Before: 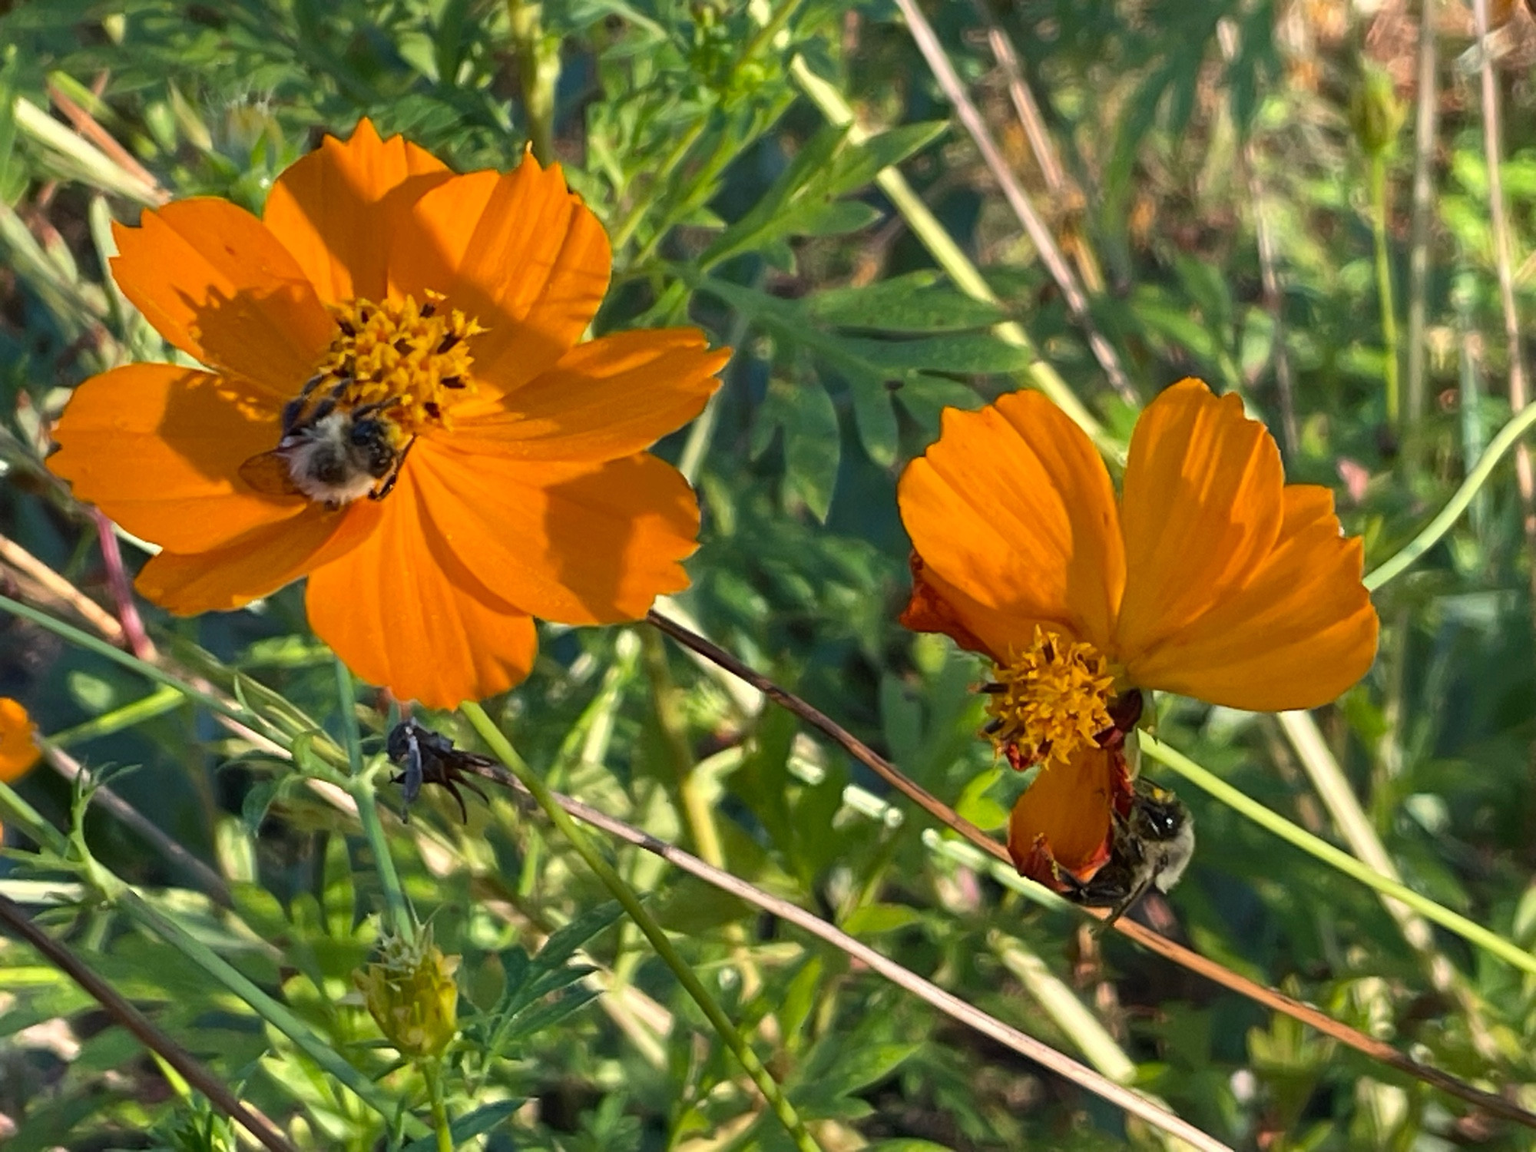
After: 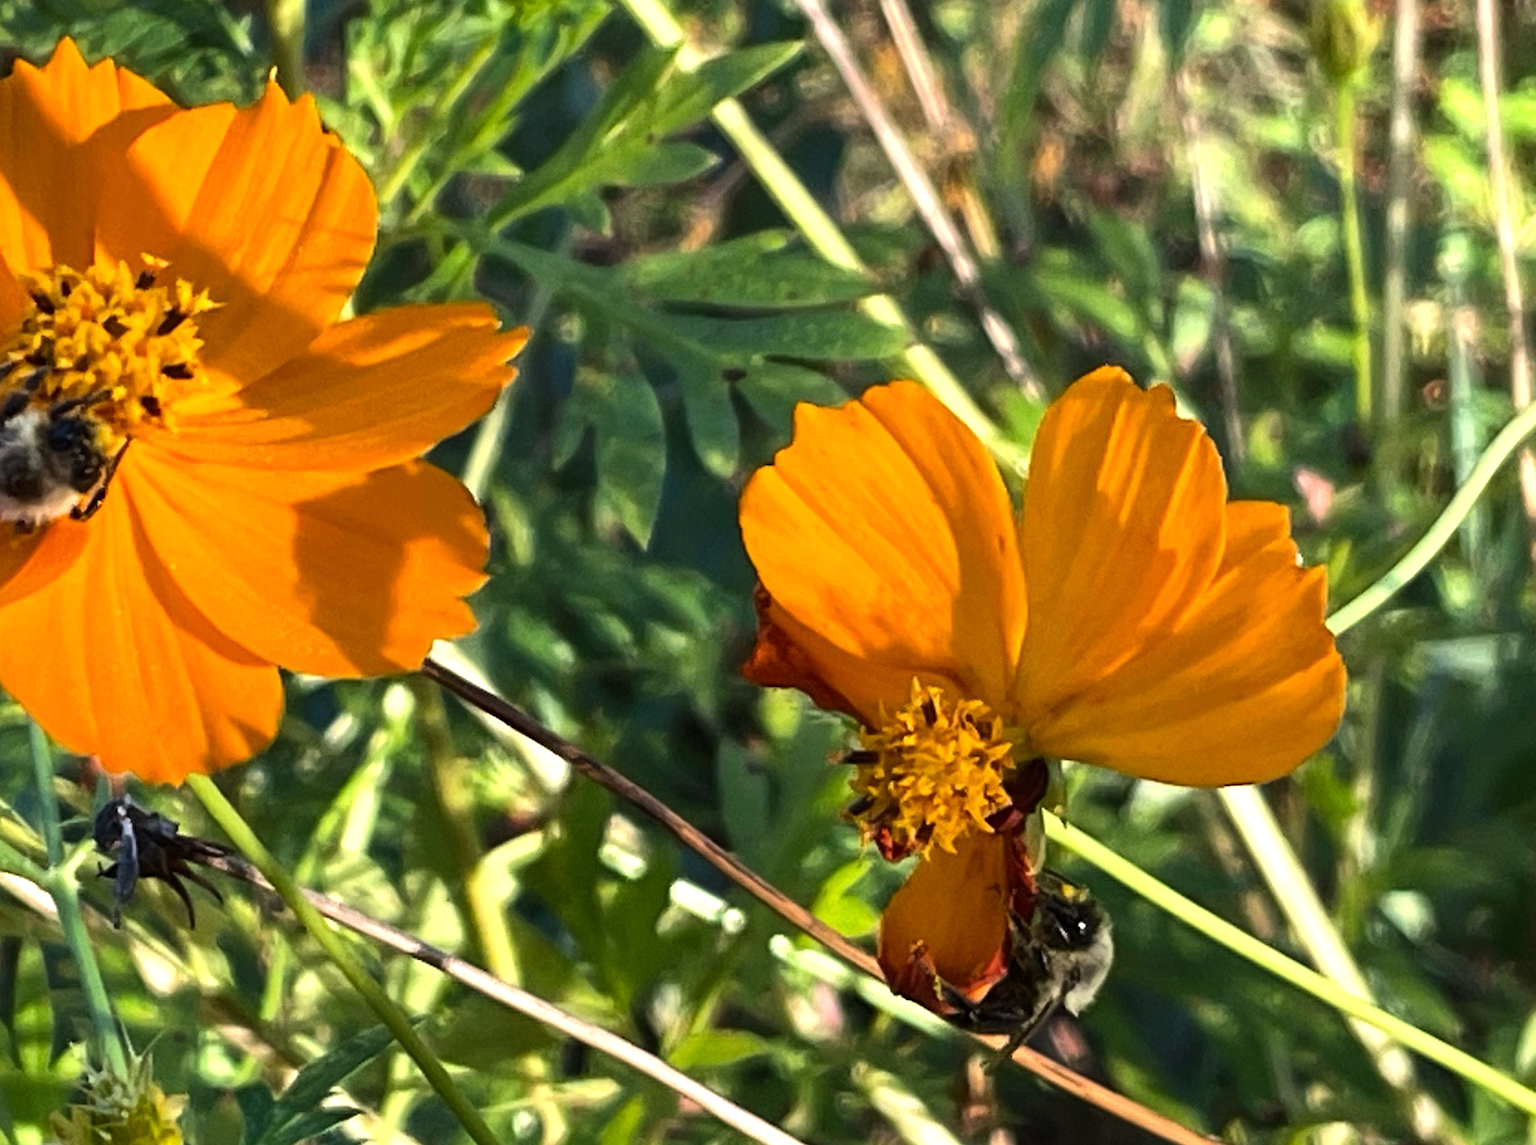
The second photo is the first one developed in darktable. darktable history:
crop and rotate: left 20.364%, top 7.73%, right 0.432%, bottom 13.535%
tone equalizer: -8 EV -0.742 EV, -7 EV -0.686 EV, -6 EV -0.626 EV, -5 EV -0.376 EV, -3 EV 0.371 EV, -2 EV 0.6 EV, -1 EV 0.693 EV, +0 EV 0.73 EV, edges refinement/feathering 500, mask exposure compensation -1.57 EV, preserve details no
